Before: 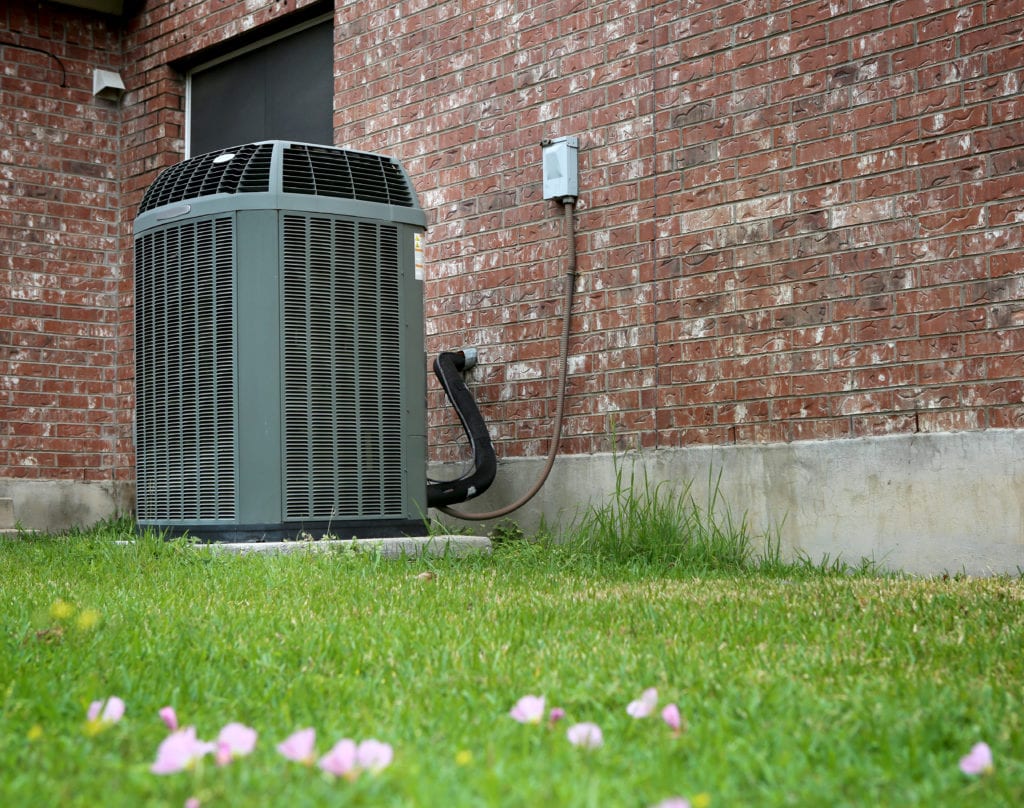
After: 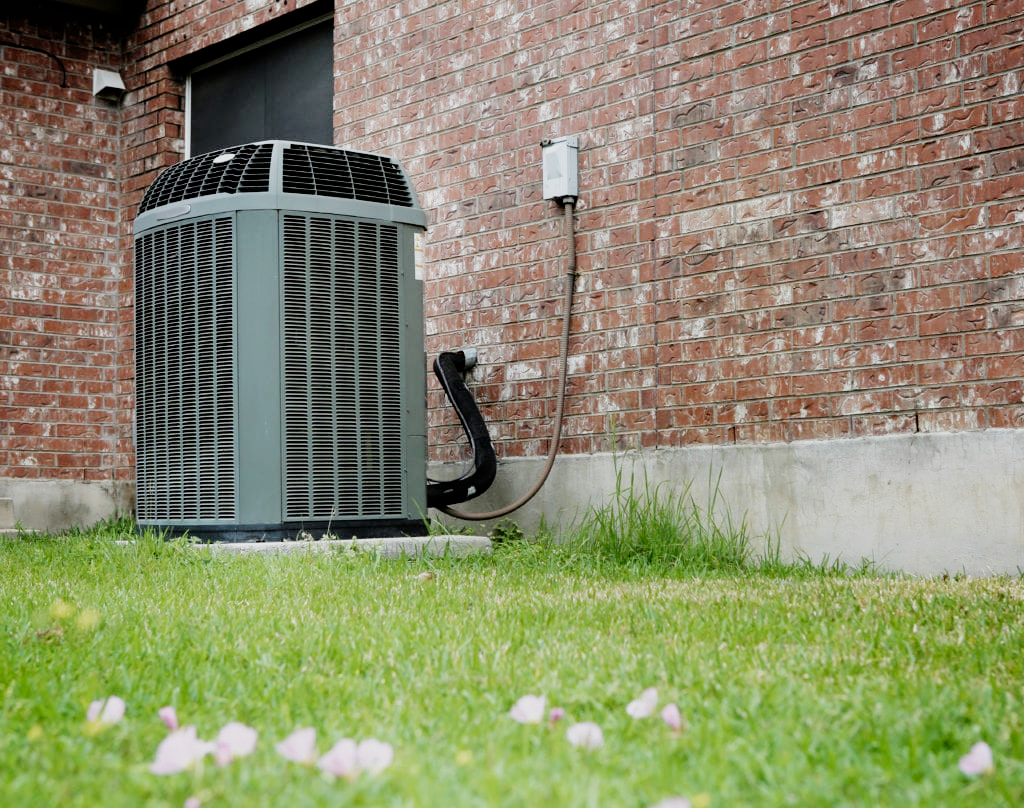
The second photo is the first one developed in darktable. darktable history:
tone equalizer: -8 EV -0.753 EV, -7 EV -0.667 EV, -6 EV -0.589 EV, -5 EV -0.394 EV, -3 EV 0.395 EV, -2 EV 0.6 EV, -1 EV 0.699 EV, +0 EV 0.751 EV, mask exposure compensation -0.487 EV
filmic rgb: black relative exposure -7.65 EV, white relative exposure 4.56 EV, hardness 3.61, add noise in highlights 0, preserve chrominance no, color science v3 (2019), use custom middle-gray values true, contrast in highlights soft
